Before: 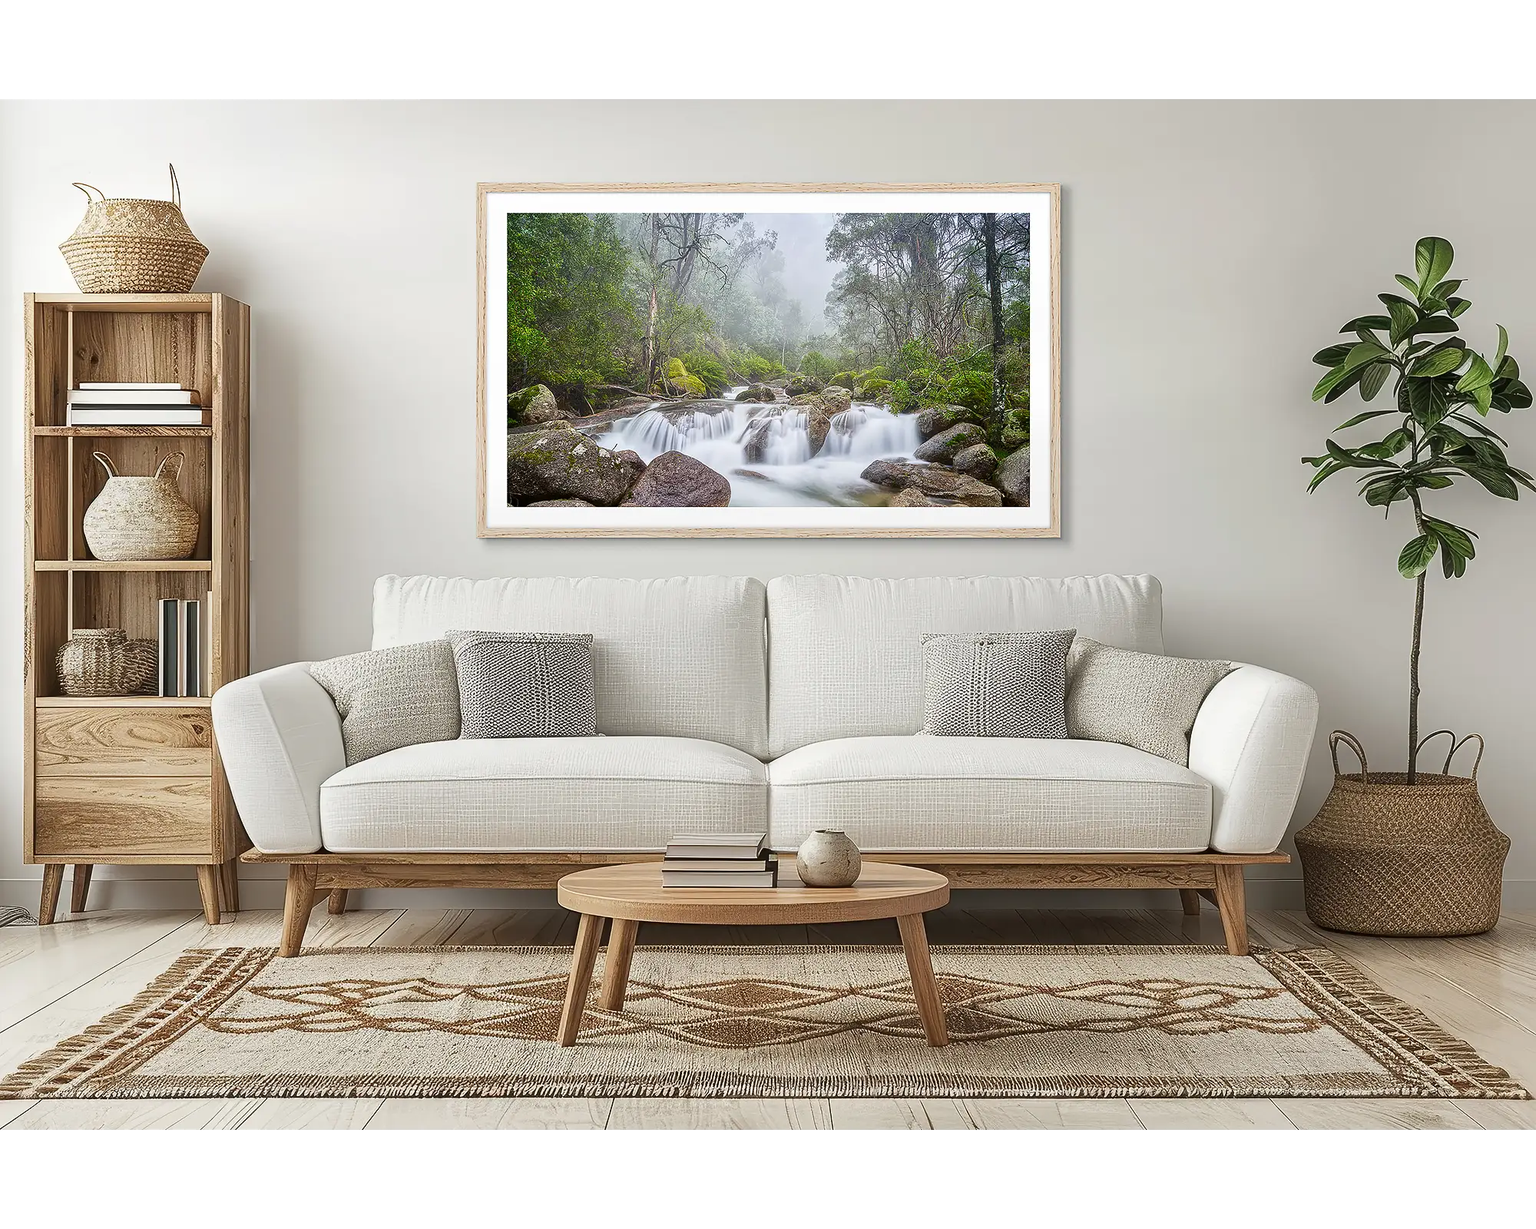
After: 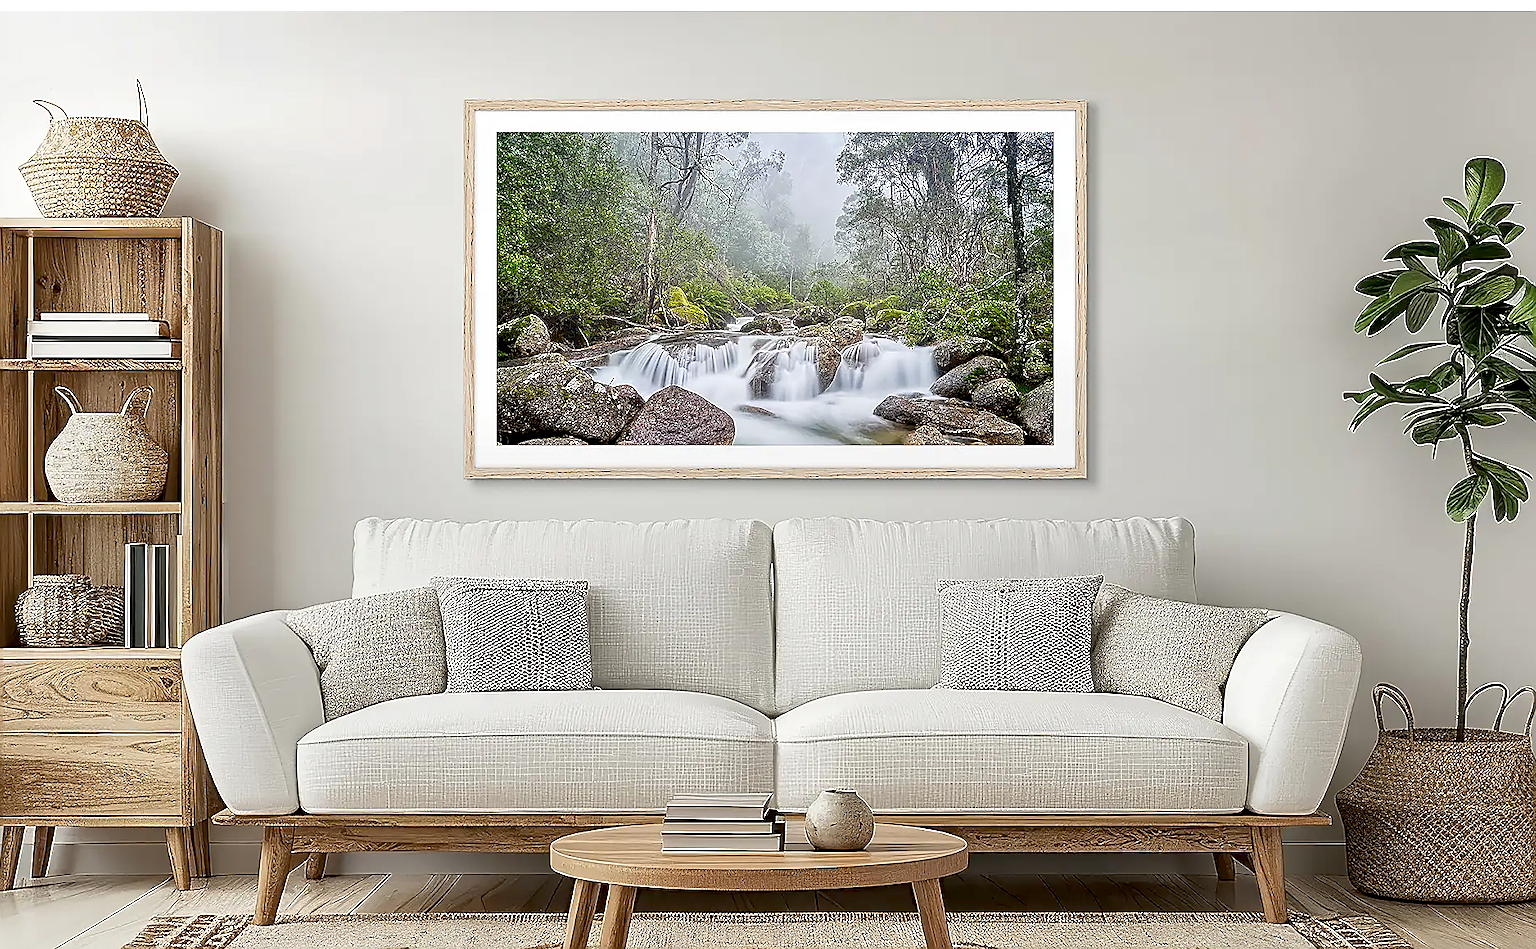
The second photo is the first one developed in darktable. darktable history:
tone equalizer: on, module defaults
exposure: black level correction 0.01, exposure 0.011 EV, compensate highlight preservation false
crop: left 2.737%, top 7.287%, right 3.421%, bottom 20.179%
sharpen: radius 1.4, amount 1.25, threshold 0.7
